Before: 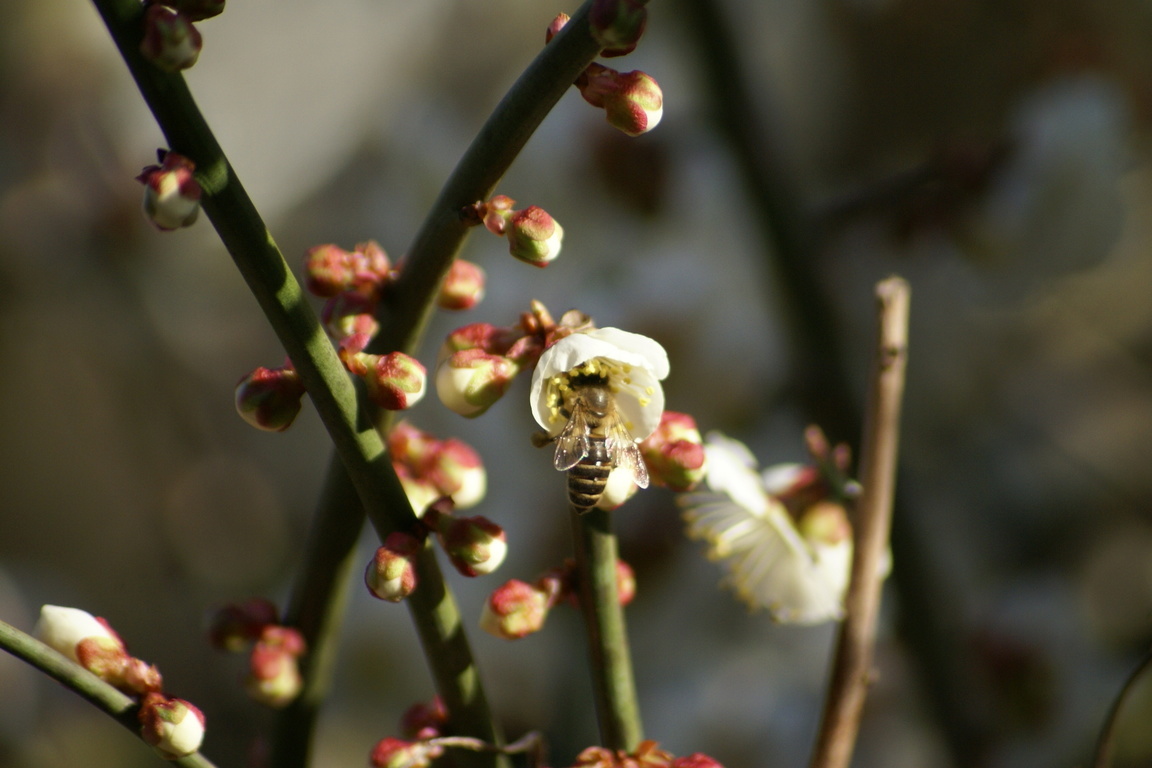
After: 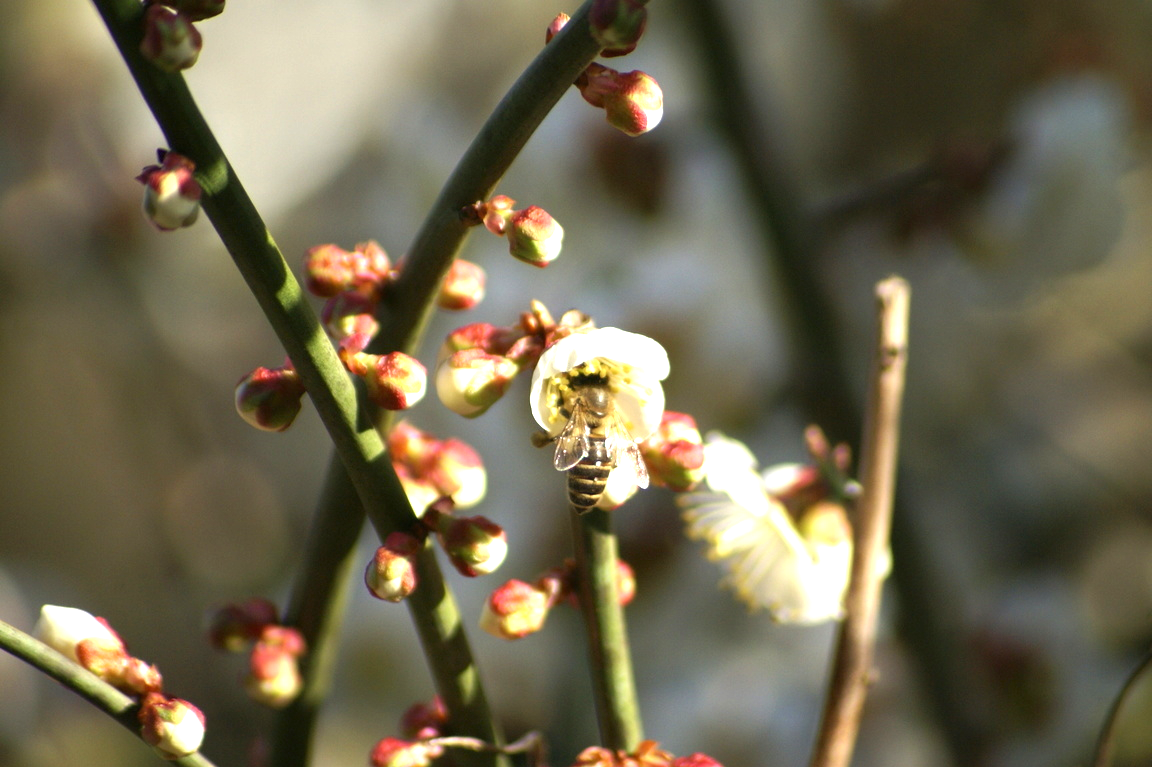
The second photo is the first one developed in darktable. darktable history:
crop: bottom 0.053%
exposure: black level correction 0, exposure 1.107 EV, compensate exposure bias true, compensate highlight preservation false
